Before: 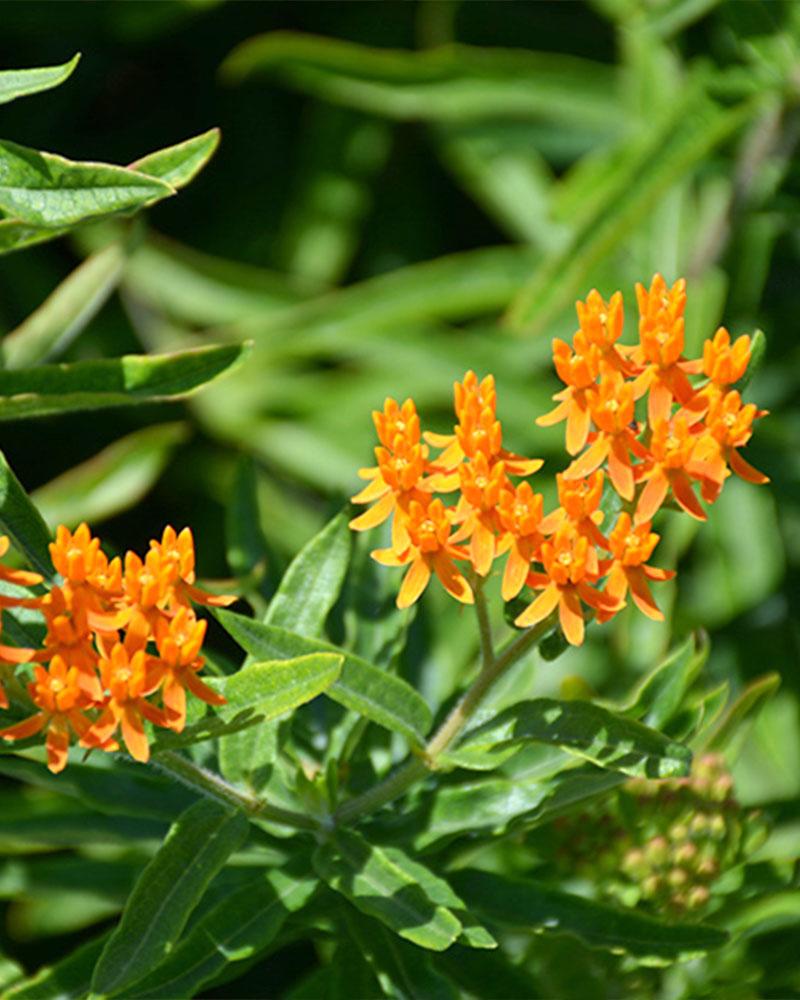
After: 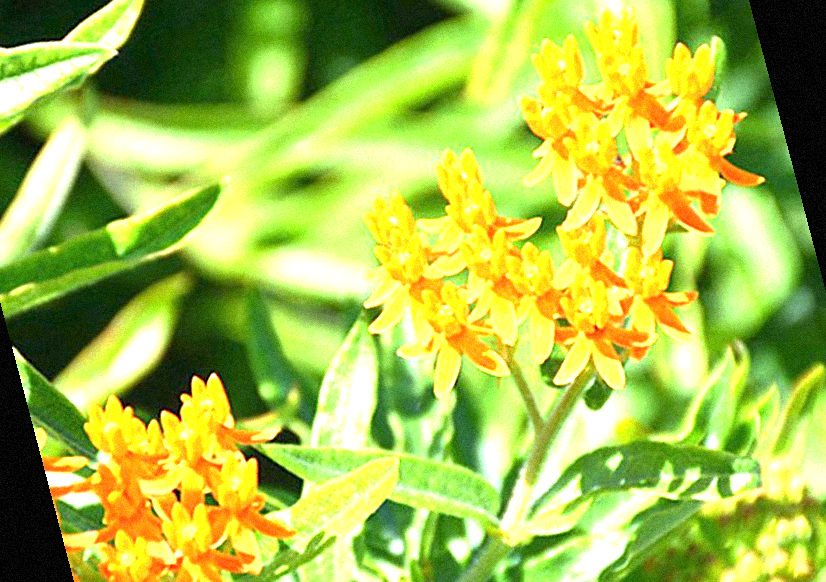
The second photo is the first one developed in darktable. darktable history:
grain: mid-tones bias 0%
rotate and perspective: rotation -14.8°, crop left 0.1, crop right 0.903, crop top 0.25, crop bottom 0.748
sharpen: amount 0.2
exposure: black level correction 0, exposure 1.975 EV, compensate exposure bias true, compensate highlight preservation false
